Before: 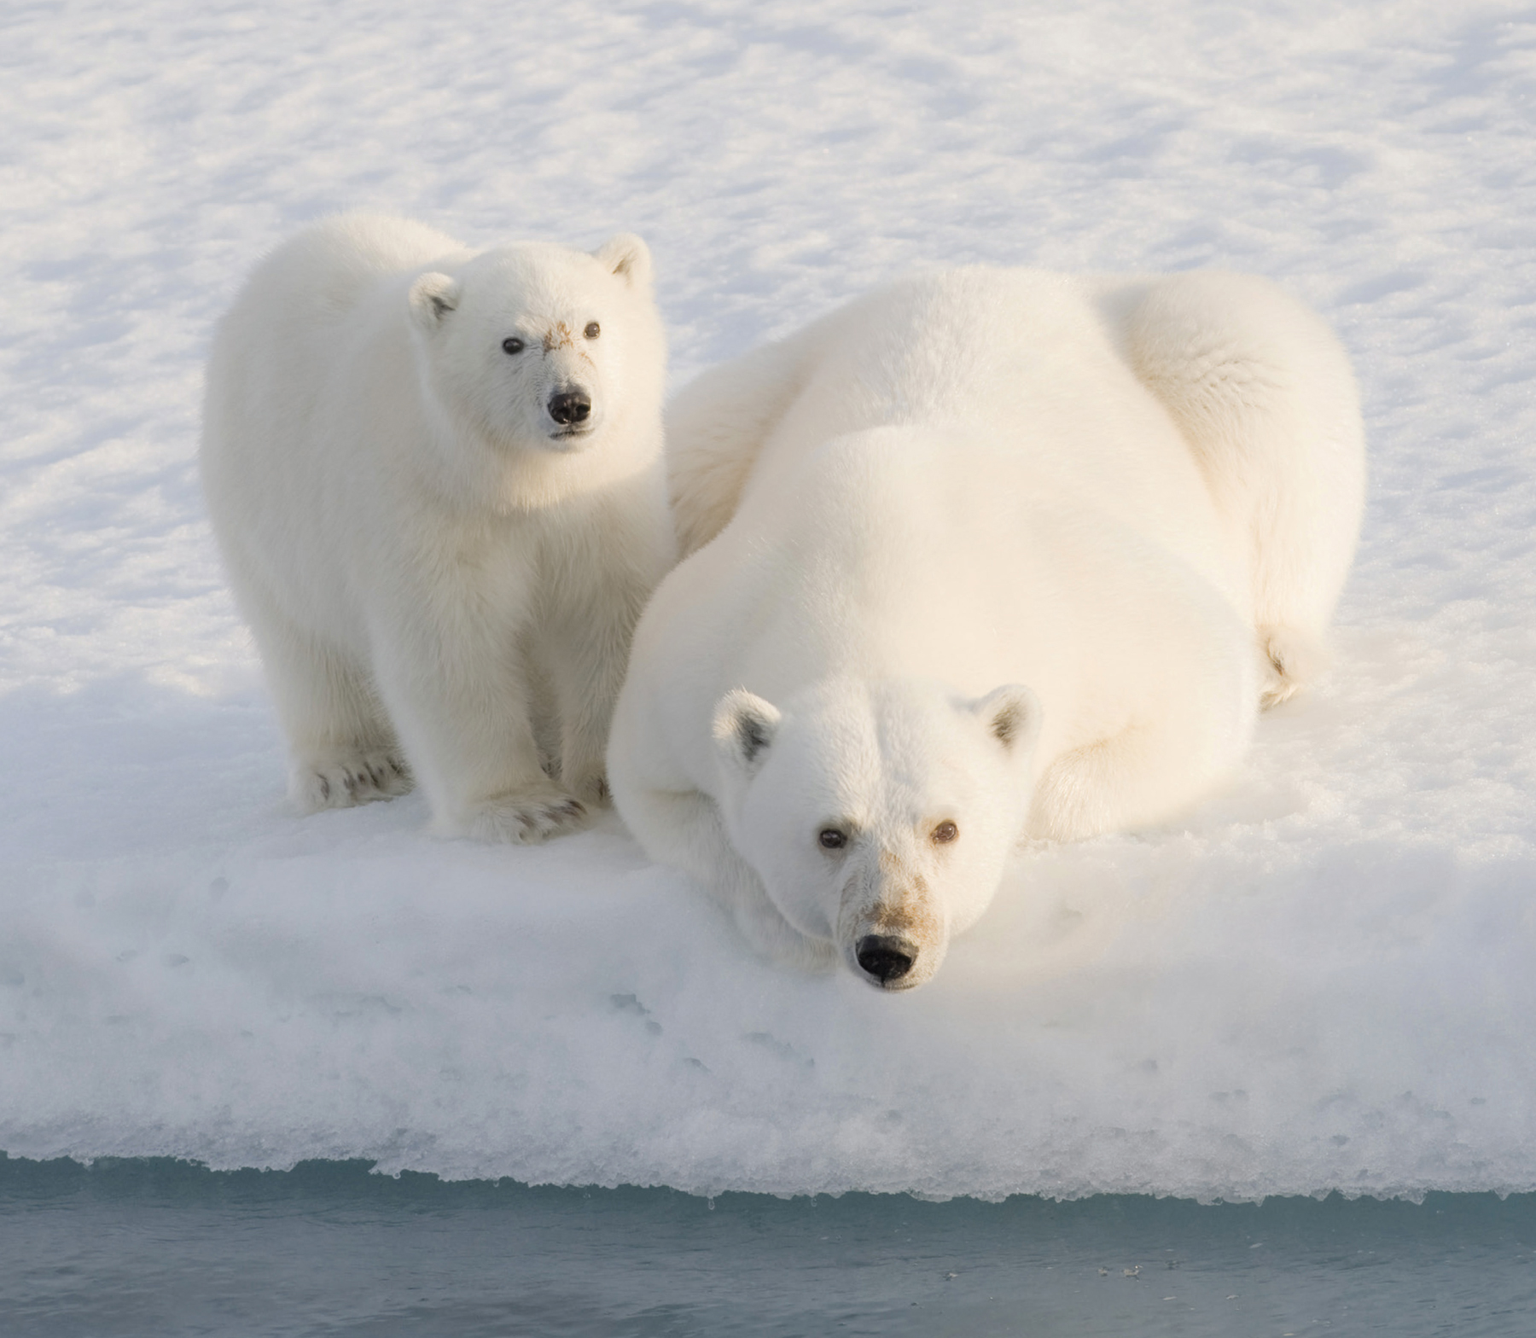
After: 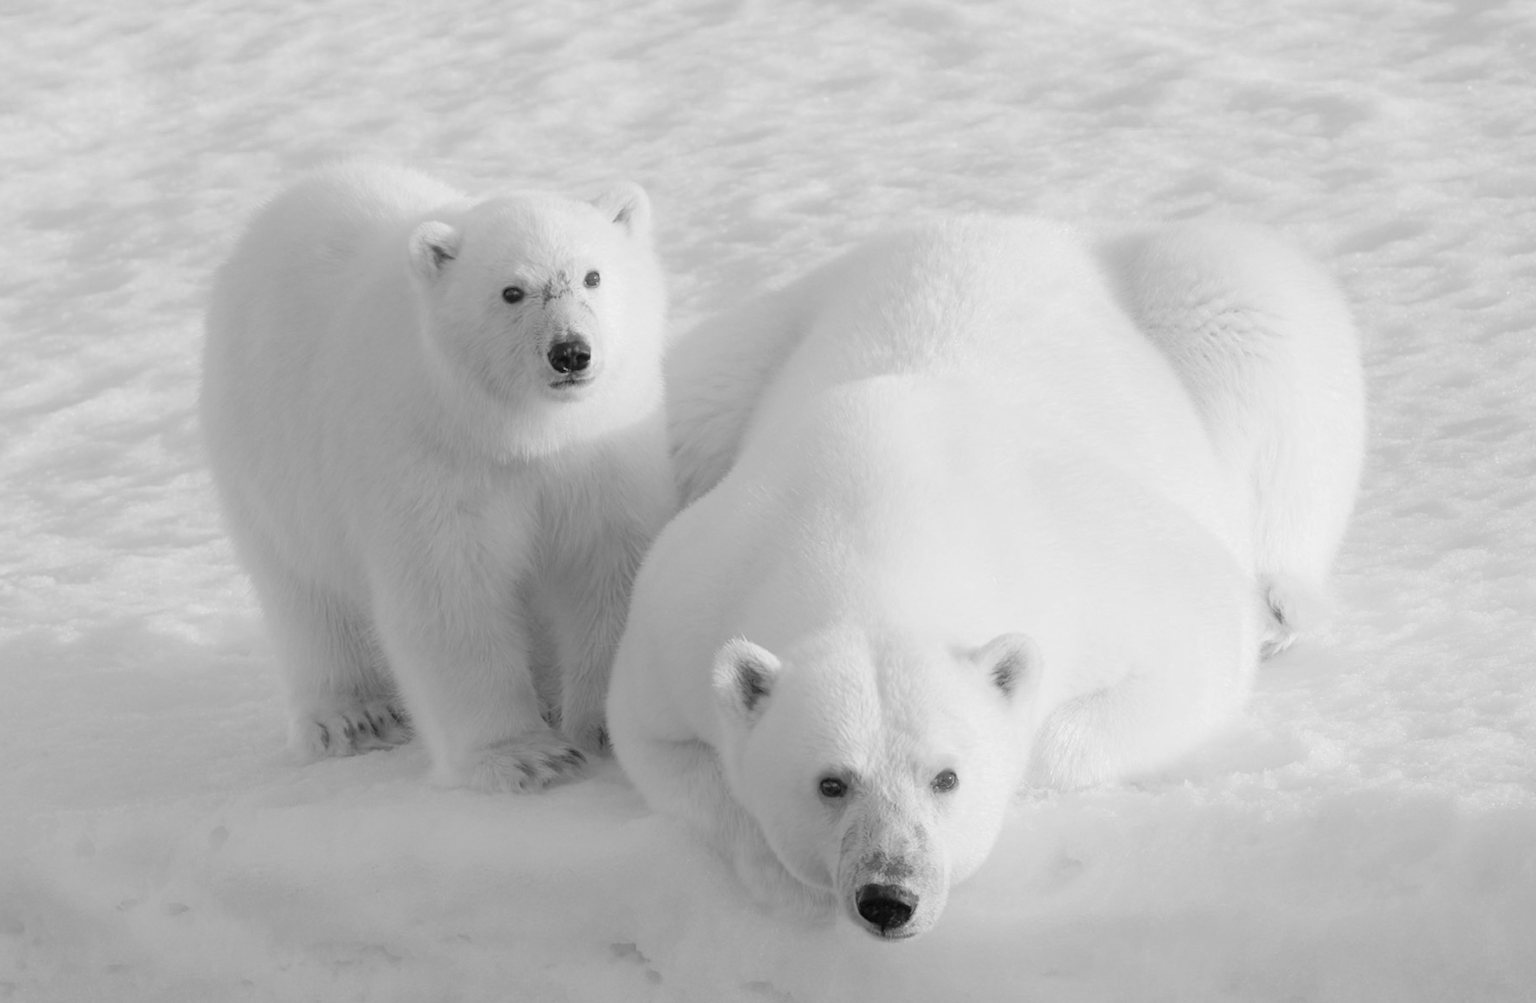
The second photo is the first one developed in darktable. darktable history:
crop: top 3.857%, bottom 21.132%
monochrome: a 32, b 64, size 2.3
